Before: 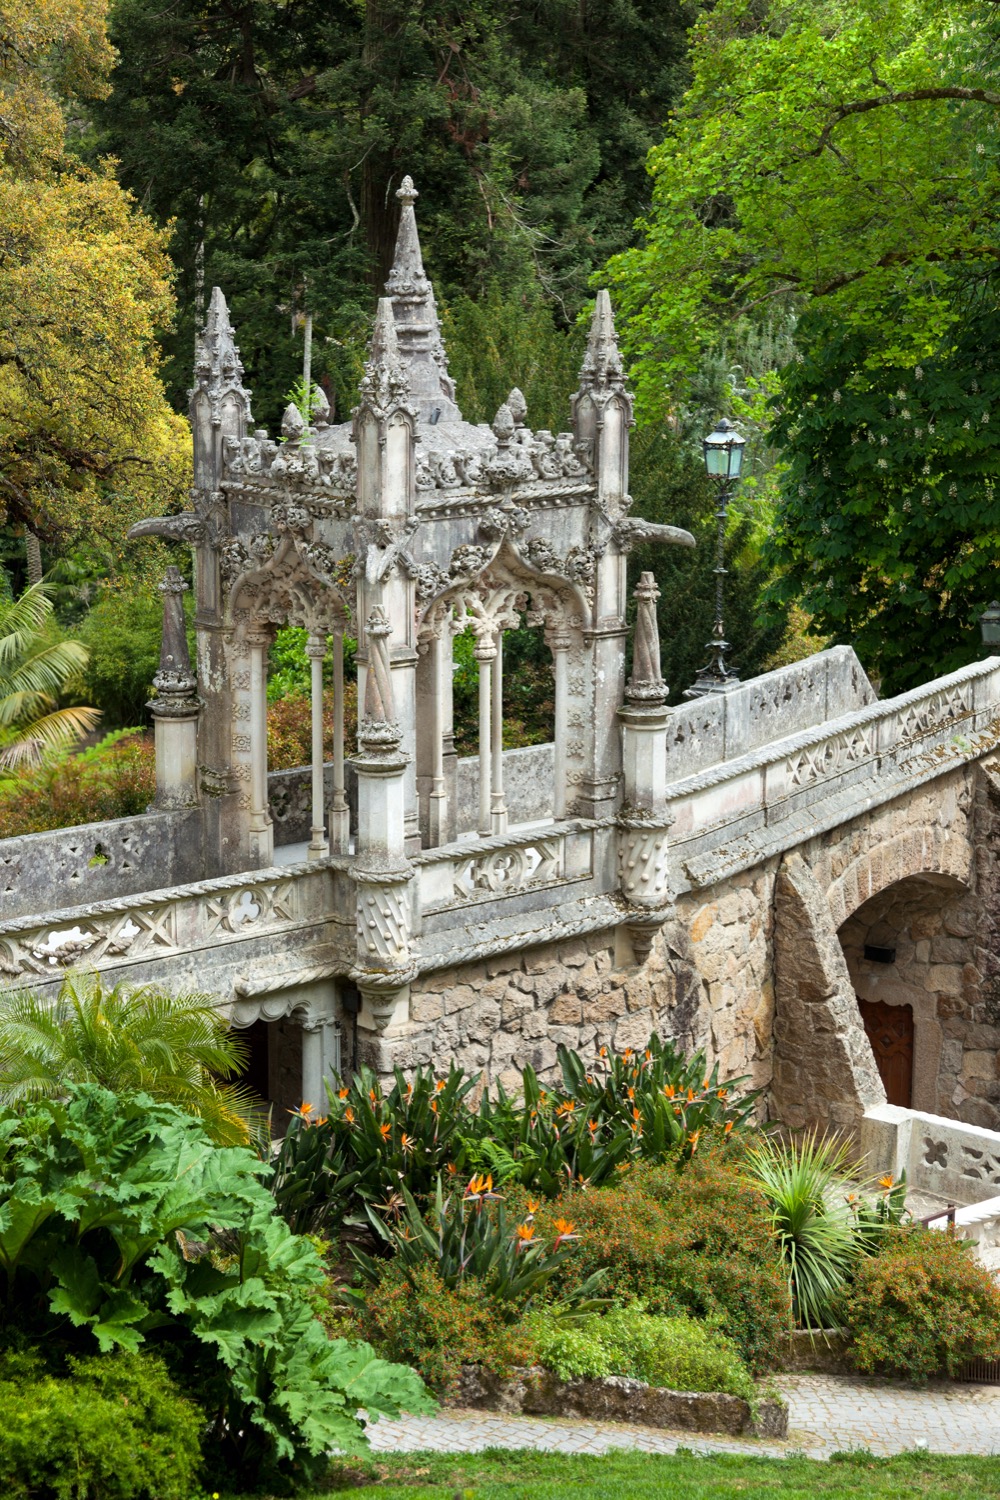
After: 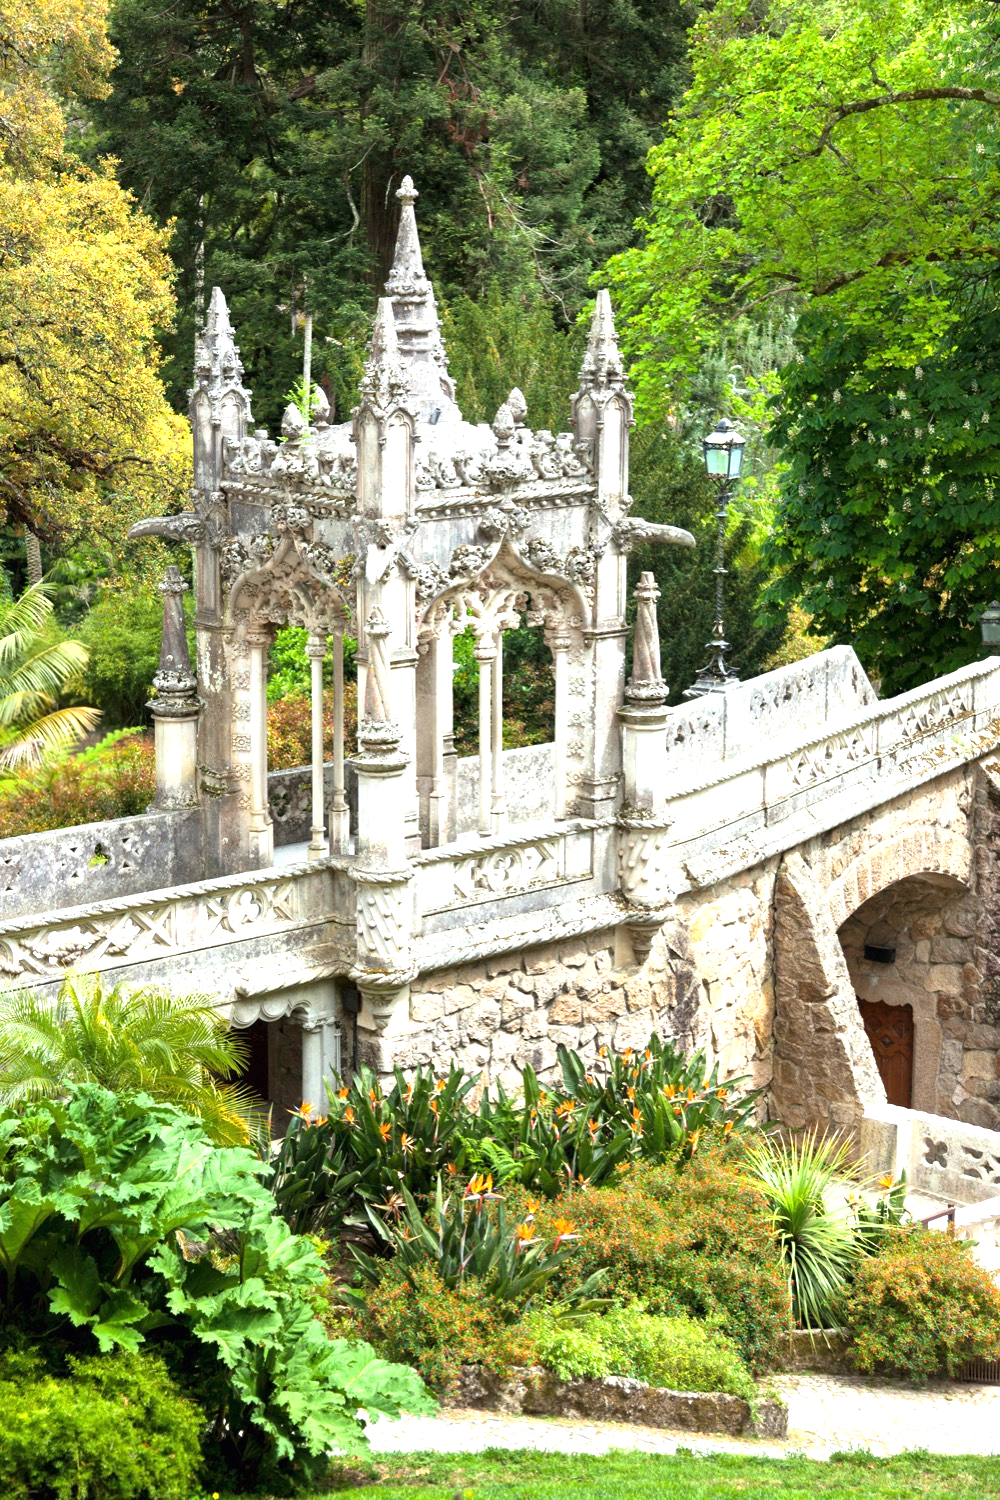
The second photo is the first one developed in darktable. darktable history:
exposure: black level correction 0, exposure 1.095 EV, compensate highlight preservation false
